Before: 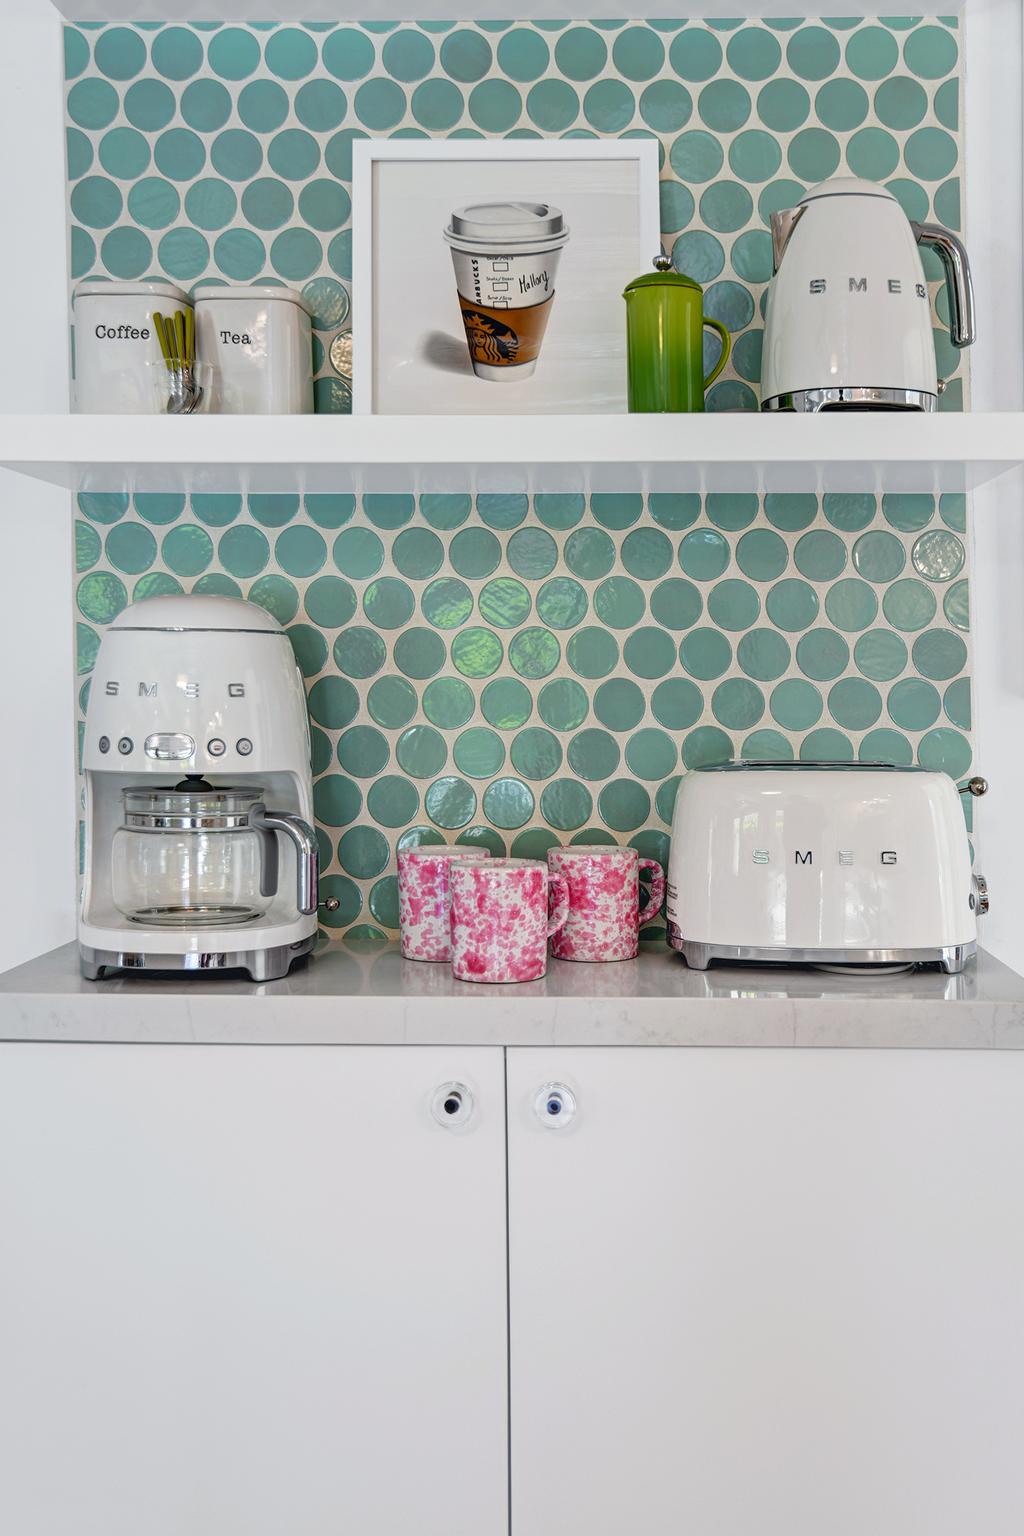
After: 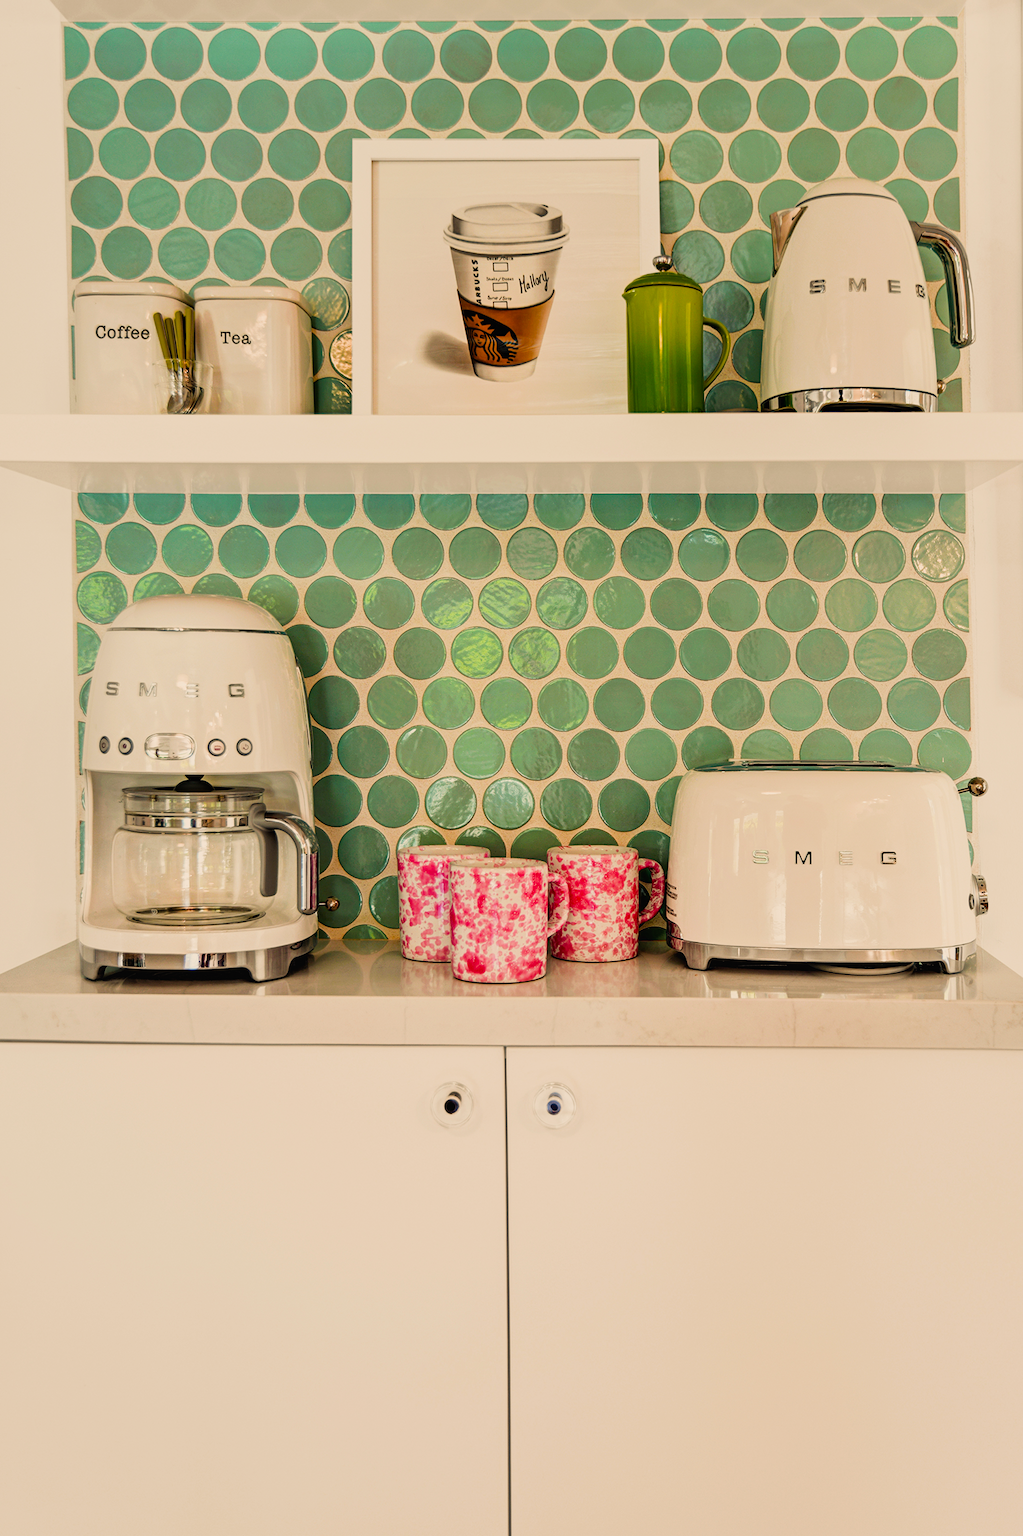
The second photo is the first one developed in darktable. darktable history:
color balance rgb: shadows lift › chroma 2%, shadows lift › hue 50°, power › hue 60°, highlights gain › chroma 1%, highlights gain › hue 60°, global offset › luminance 0.25%, global vibrance 30%
sigmoid: contrast 1.7
white balance: red 1.123, blue 0.83
